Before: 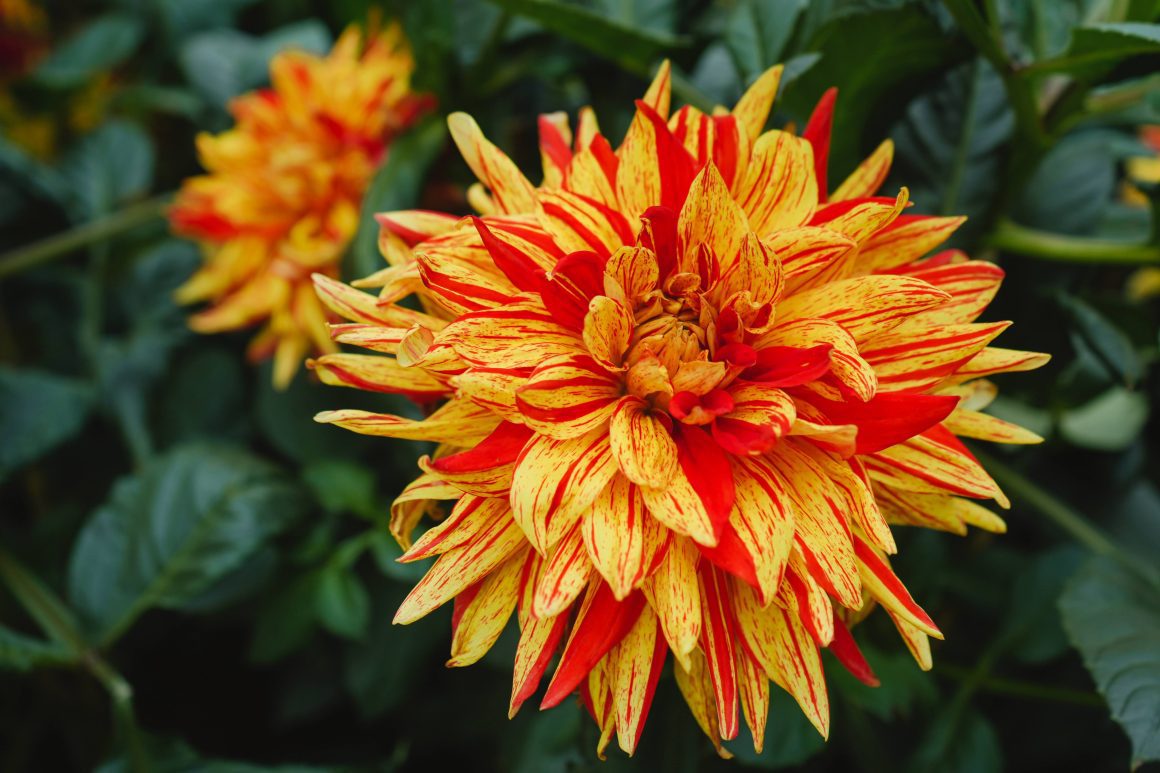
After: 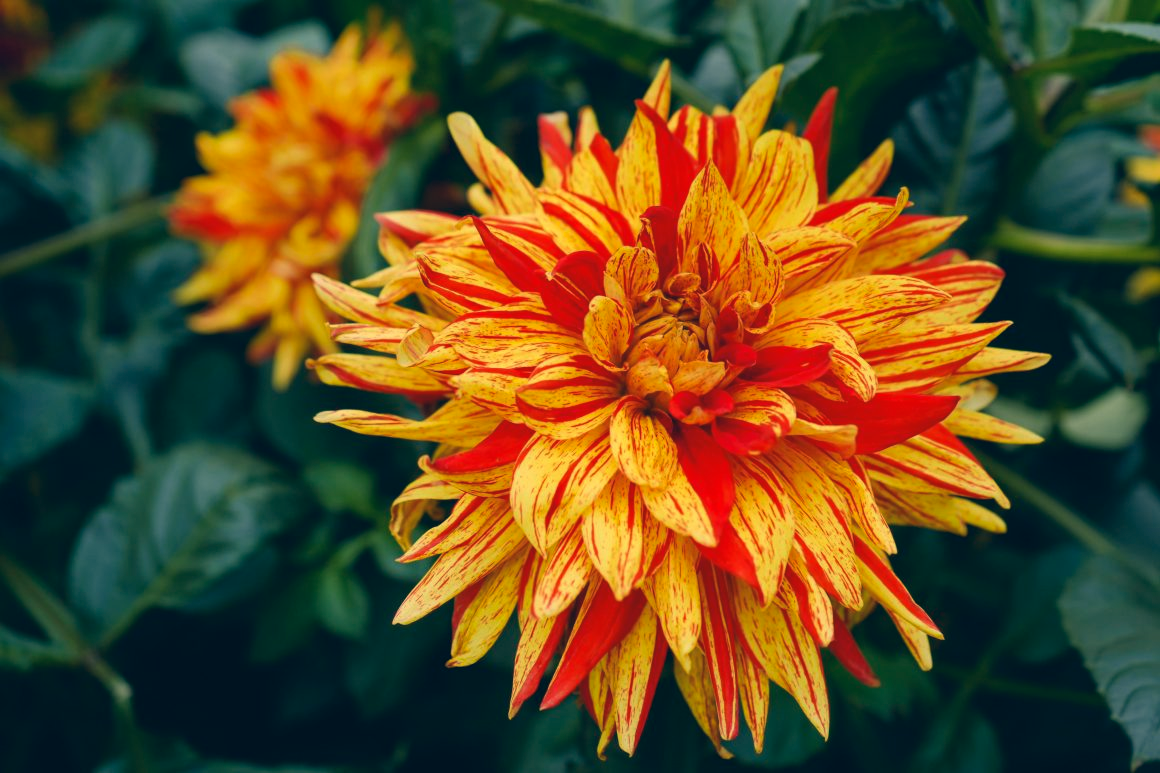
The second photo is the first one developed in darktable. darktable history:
color correction: highlights a* 10.35, highlights b* 14.5, shadows a* -10.27, shadows b* -15.09
